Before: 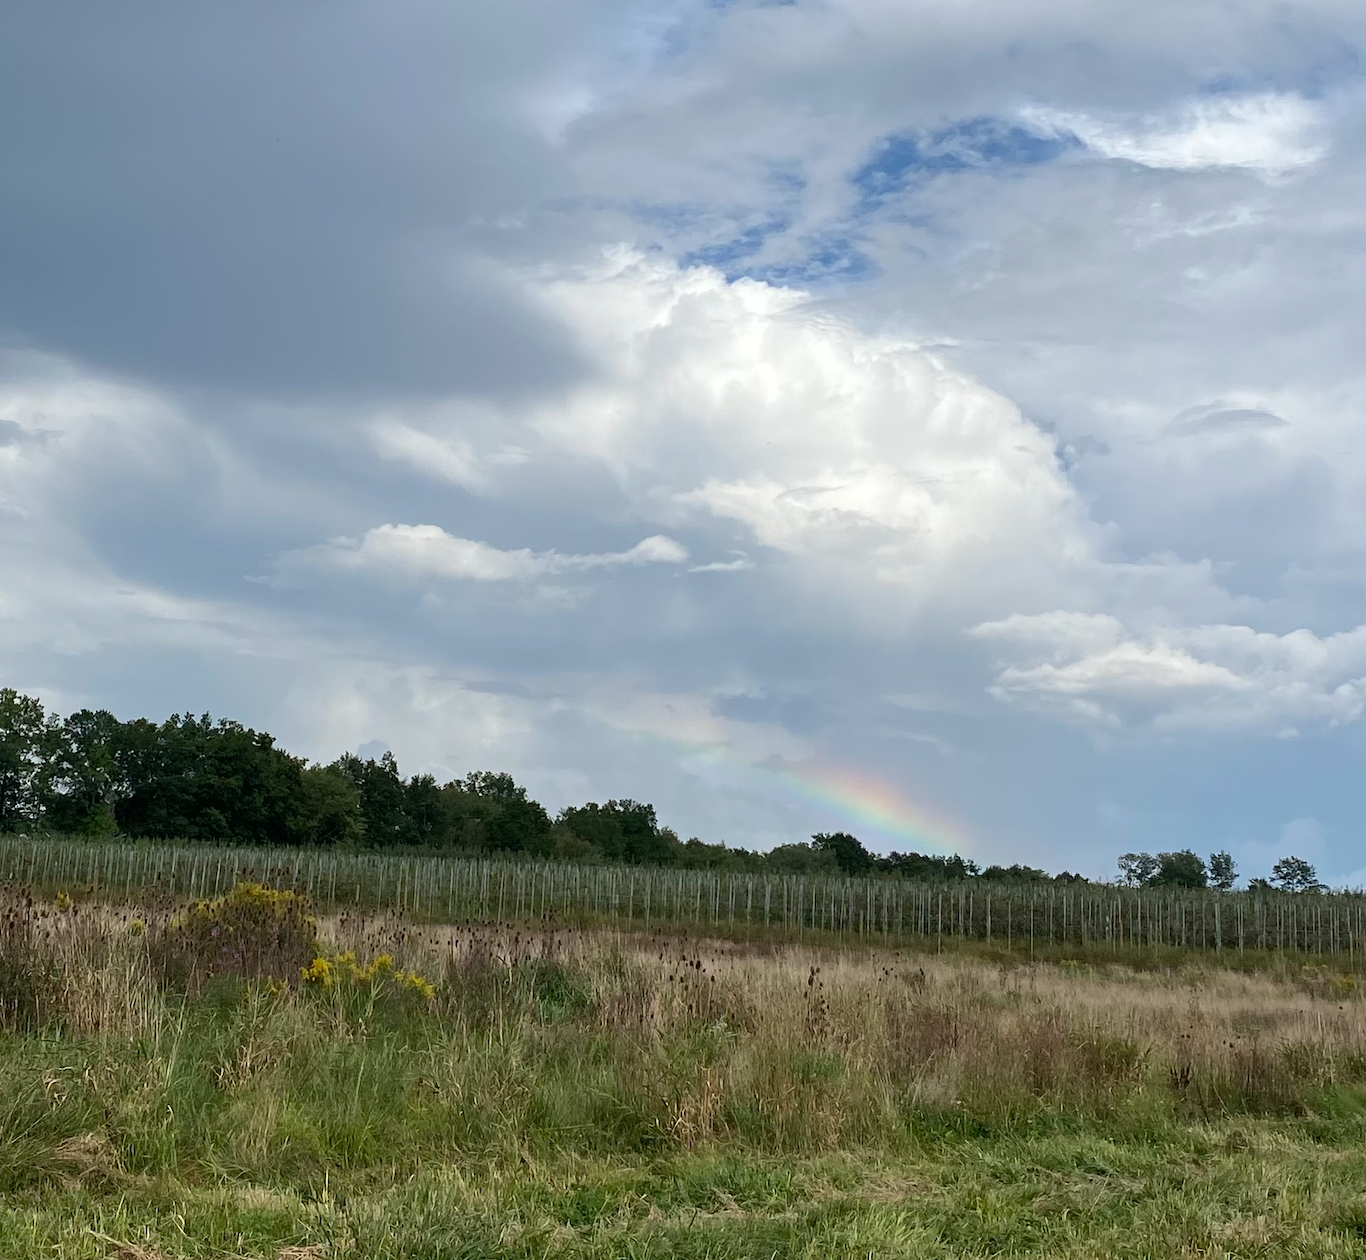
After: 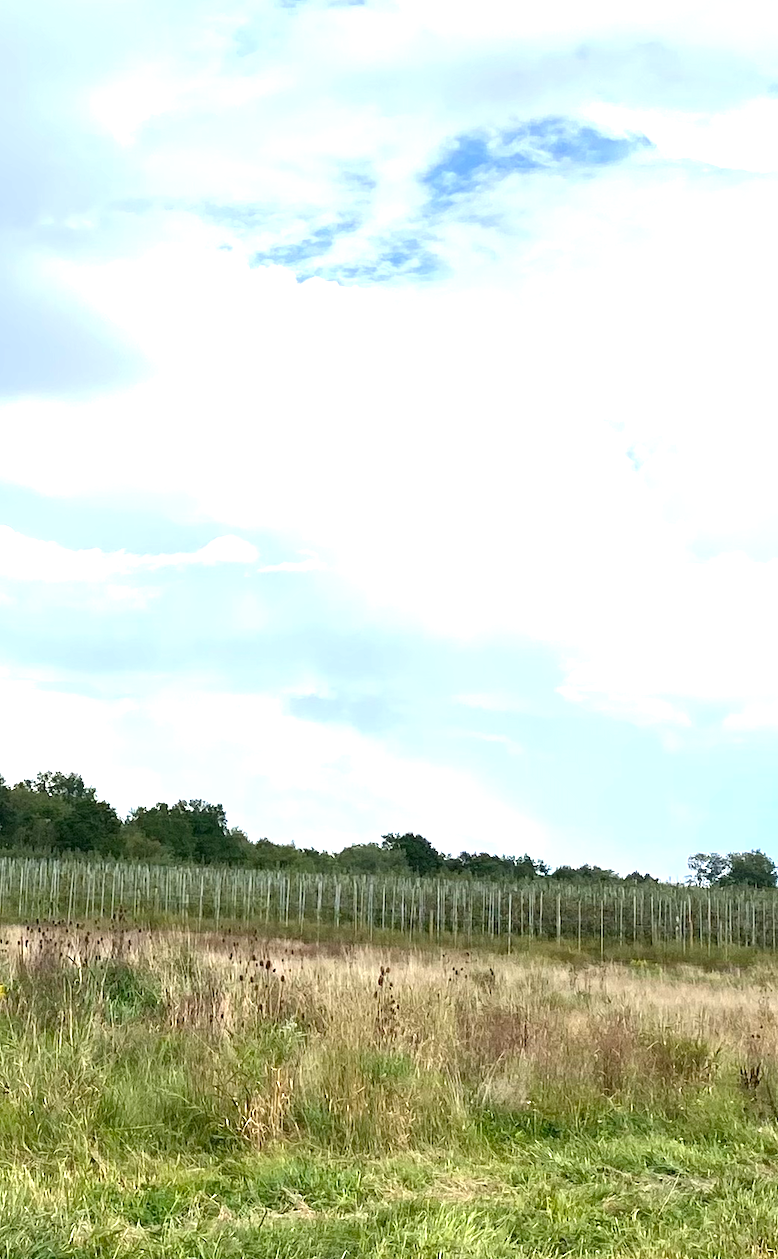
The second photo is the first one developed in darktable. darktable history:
crop: left 31.497%, top 0.021%, right 11.525%
exposure: black level correction 0, exposure 1.384 EV, compensate exposure bias true, compensate highlight preservation false
